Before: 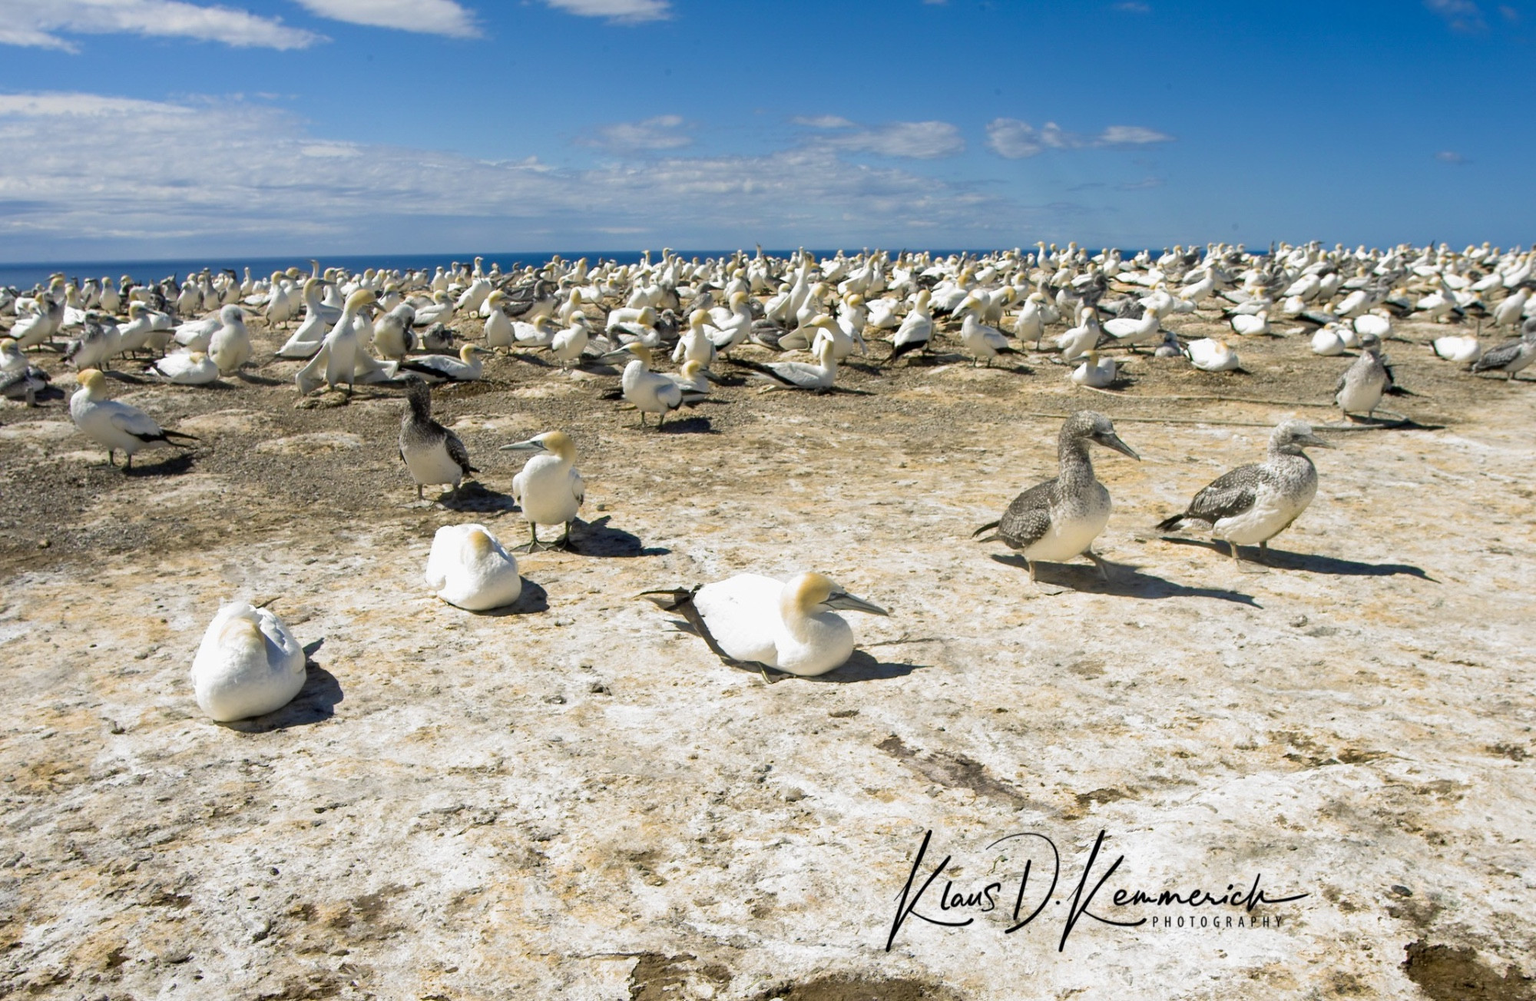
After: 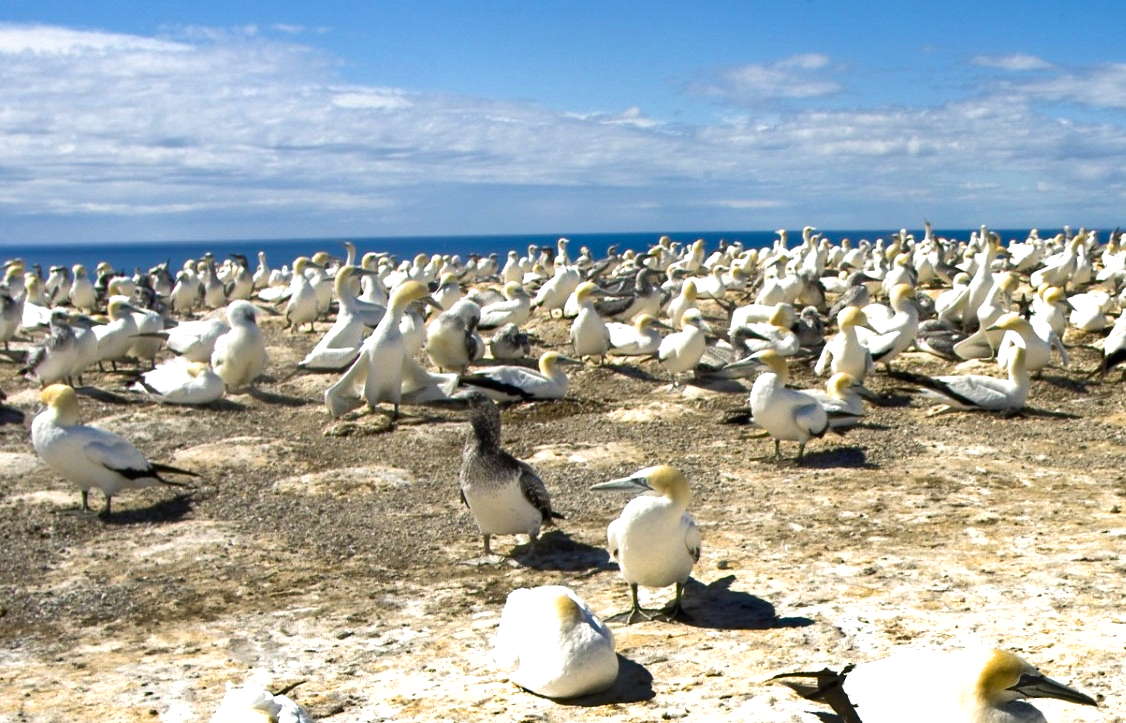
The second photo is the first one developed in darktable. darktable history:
exposure: exposure 0.639 EV, compensate highlight preservation false
shadows and highlights: soften with gaussian
crop and rotate: left 3.021%, top 7.479%, right 40.636%, bottom 36.968%
